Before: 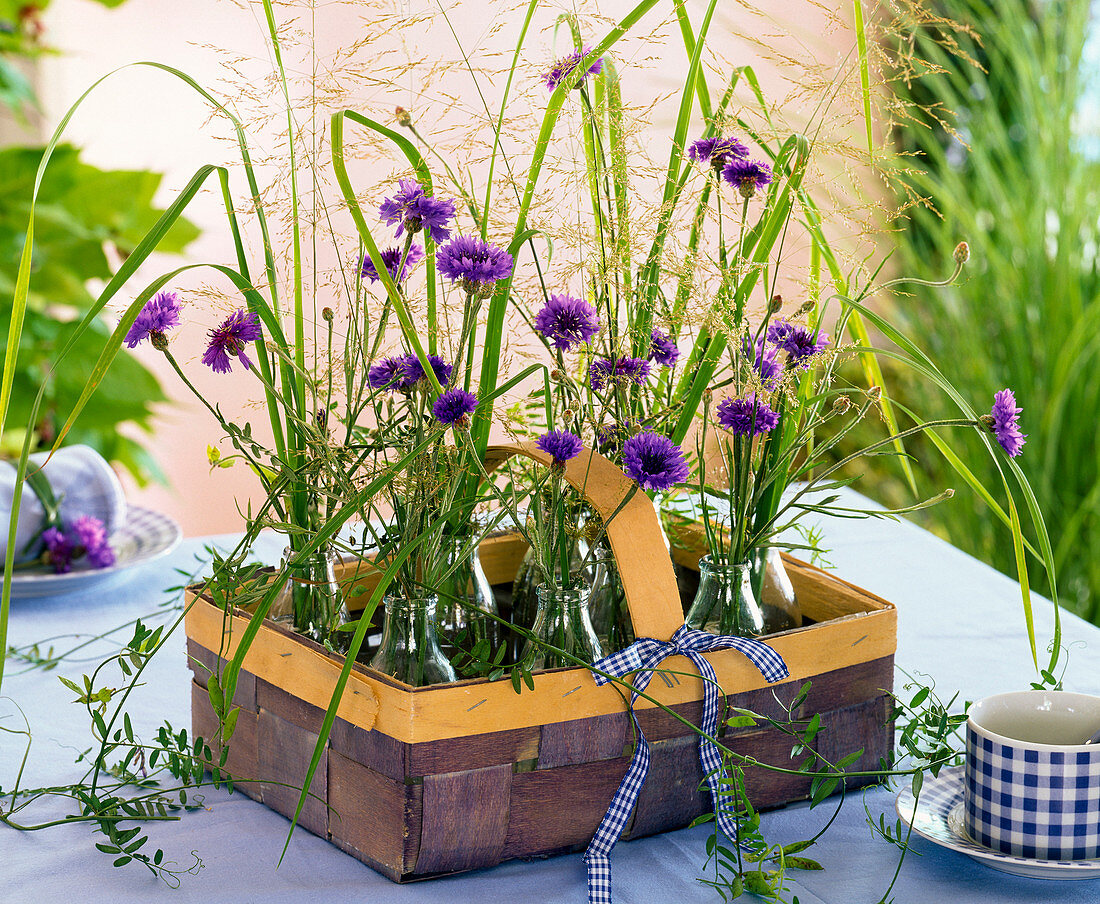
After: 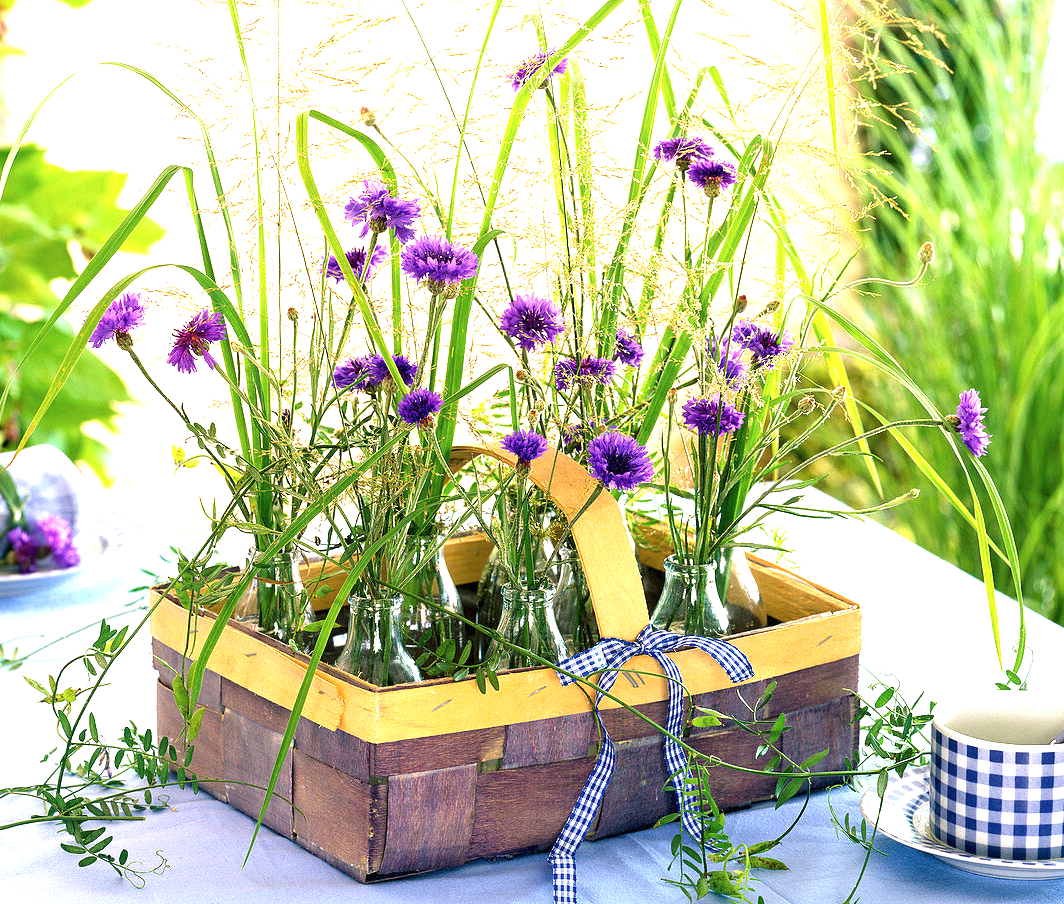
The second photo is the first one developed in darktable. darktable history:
crop and rotate: left 3.238%
tone equalizer: on, module defaults
contrast brightness saturation: contrast 0.01, saturation -0.05
exposure: exposure 1.16 EV, compensate exposure bias true, compensate highlight preservation false
